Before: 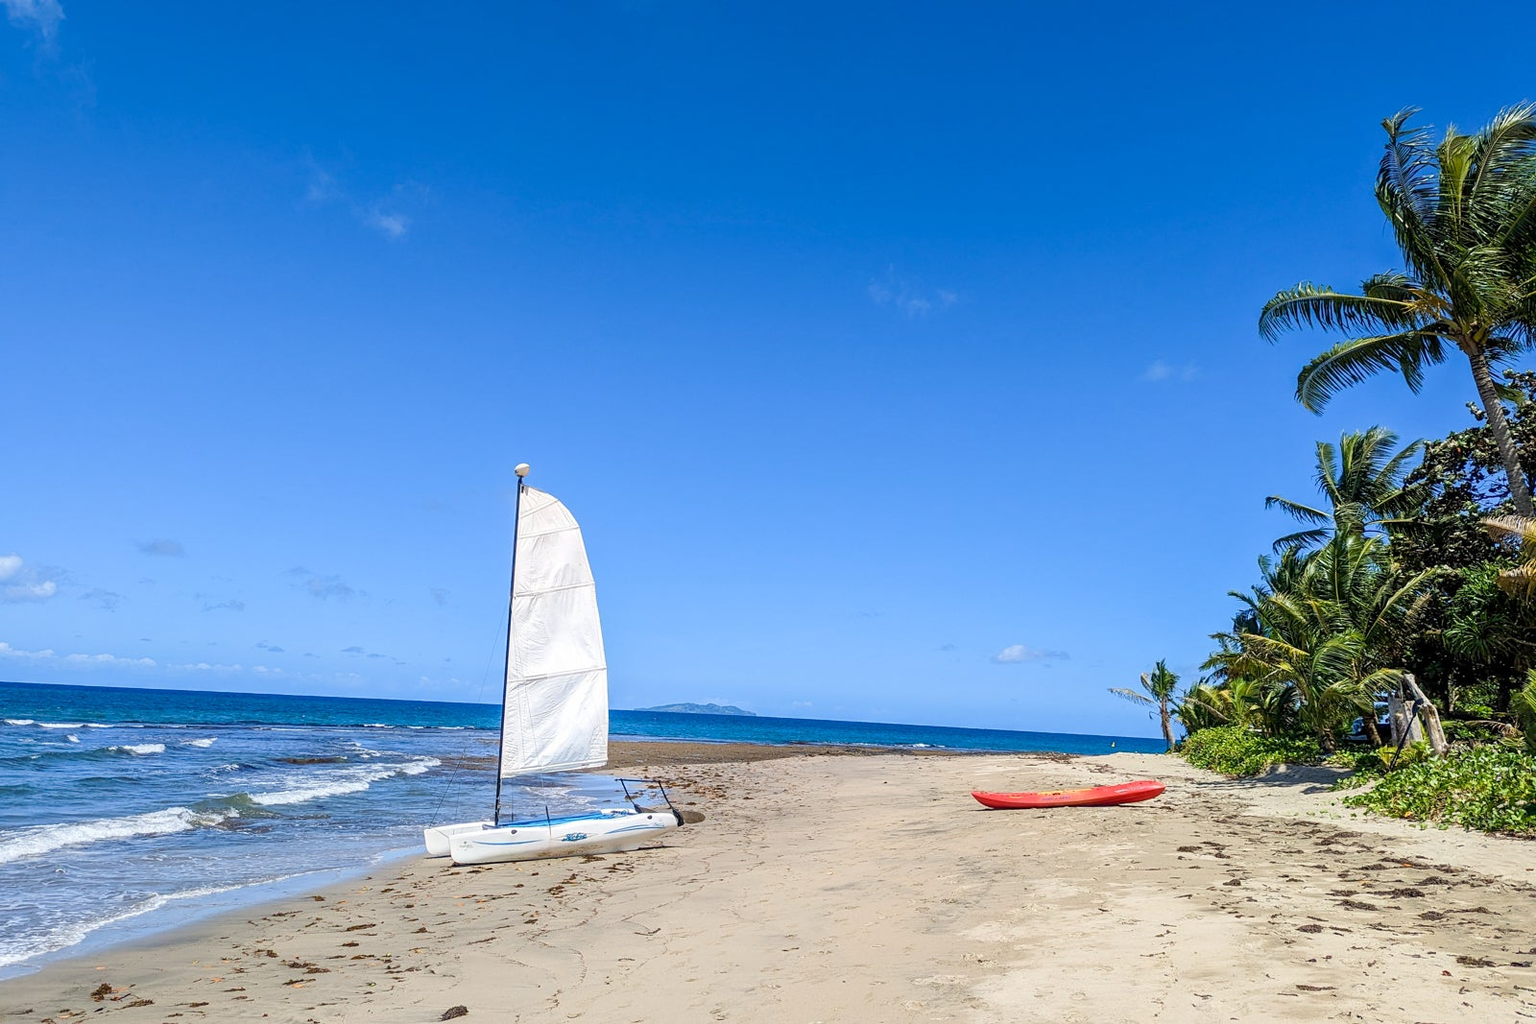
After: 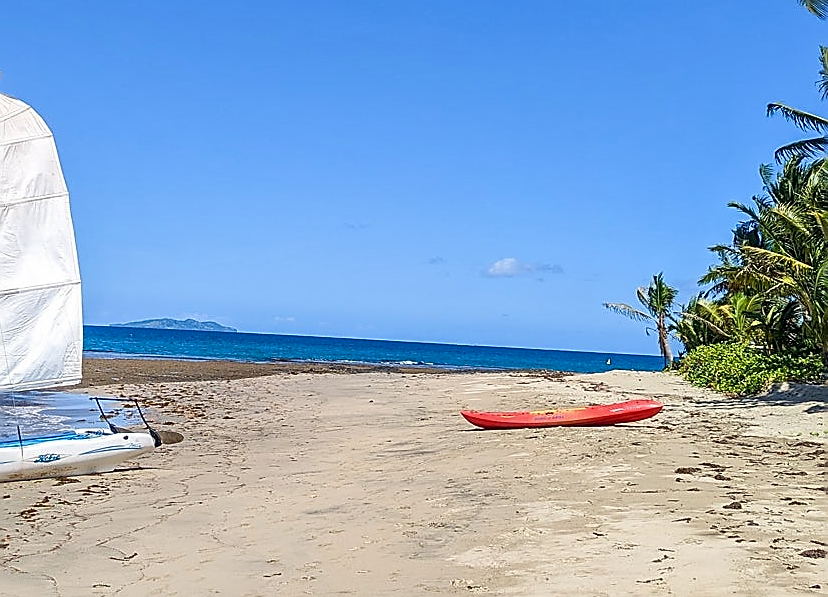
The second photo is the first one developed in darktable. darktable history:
sharpen: radius 1.4, amount 1.25, threshold 0.7
shadows and highlights: shadows 29.32, highlights -29.32, low approximation 0.01, soften with gaussian
crop: left 34.479%, top 38.822%, right 13.718%, bottom 5.172%
